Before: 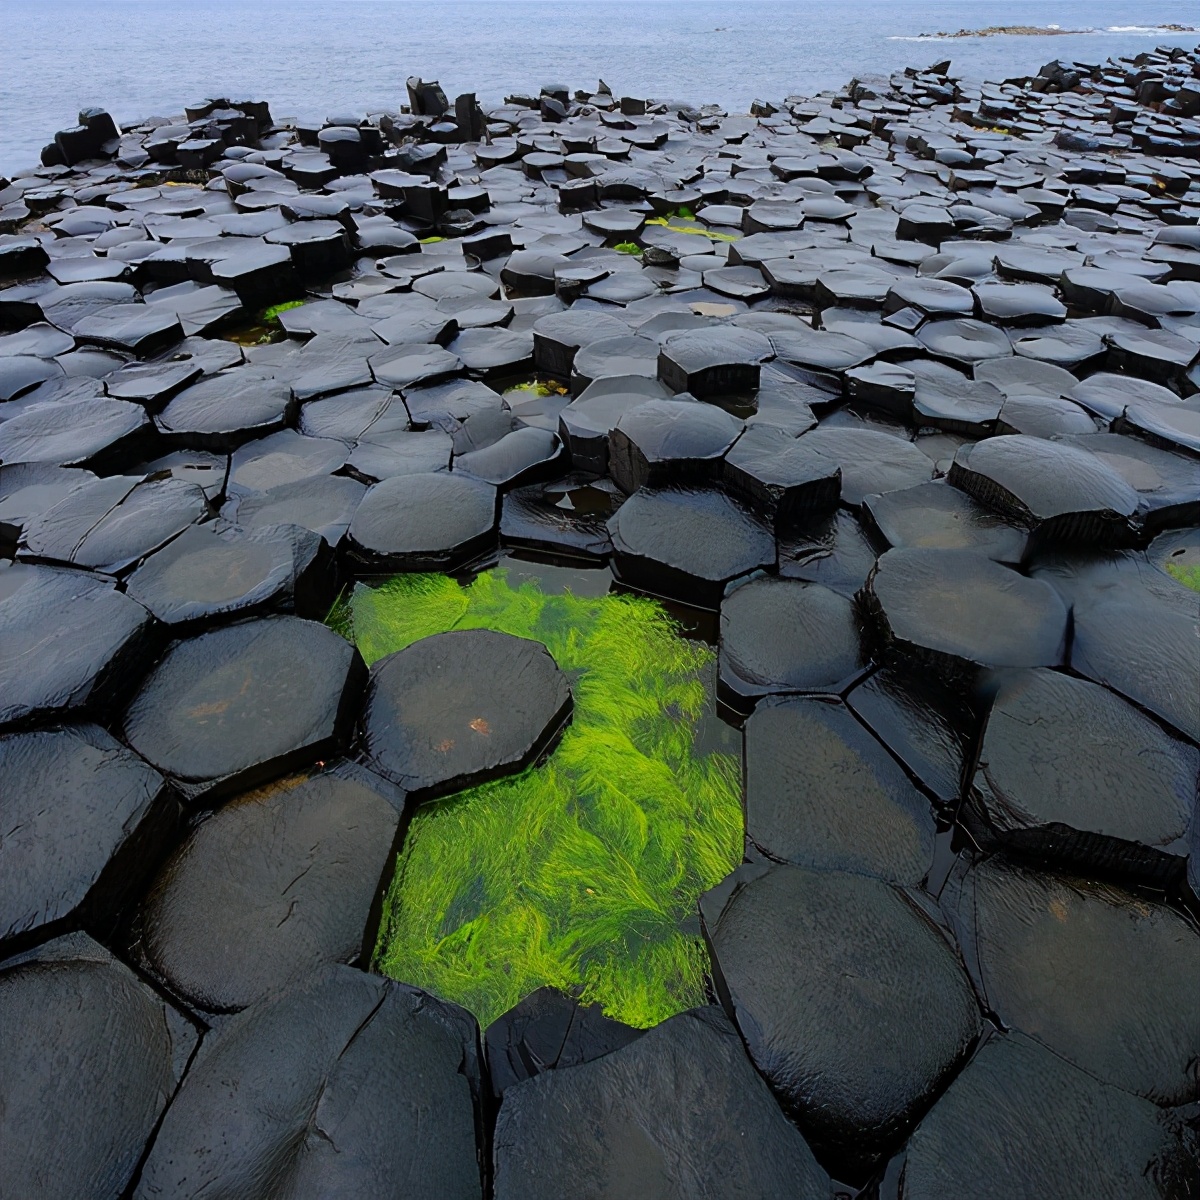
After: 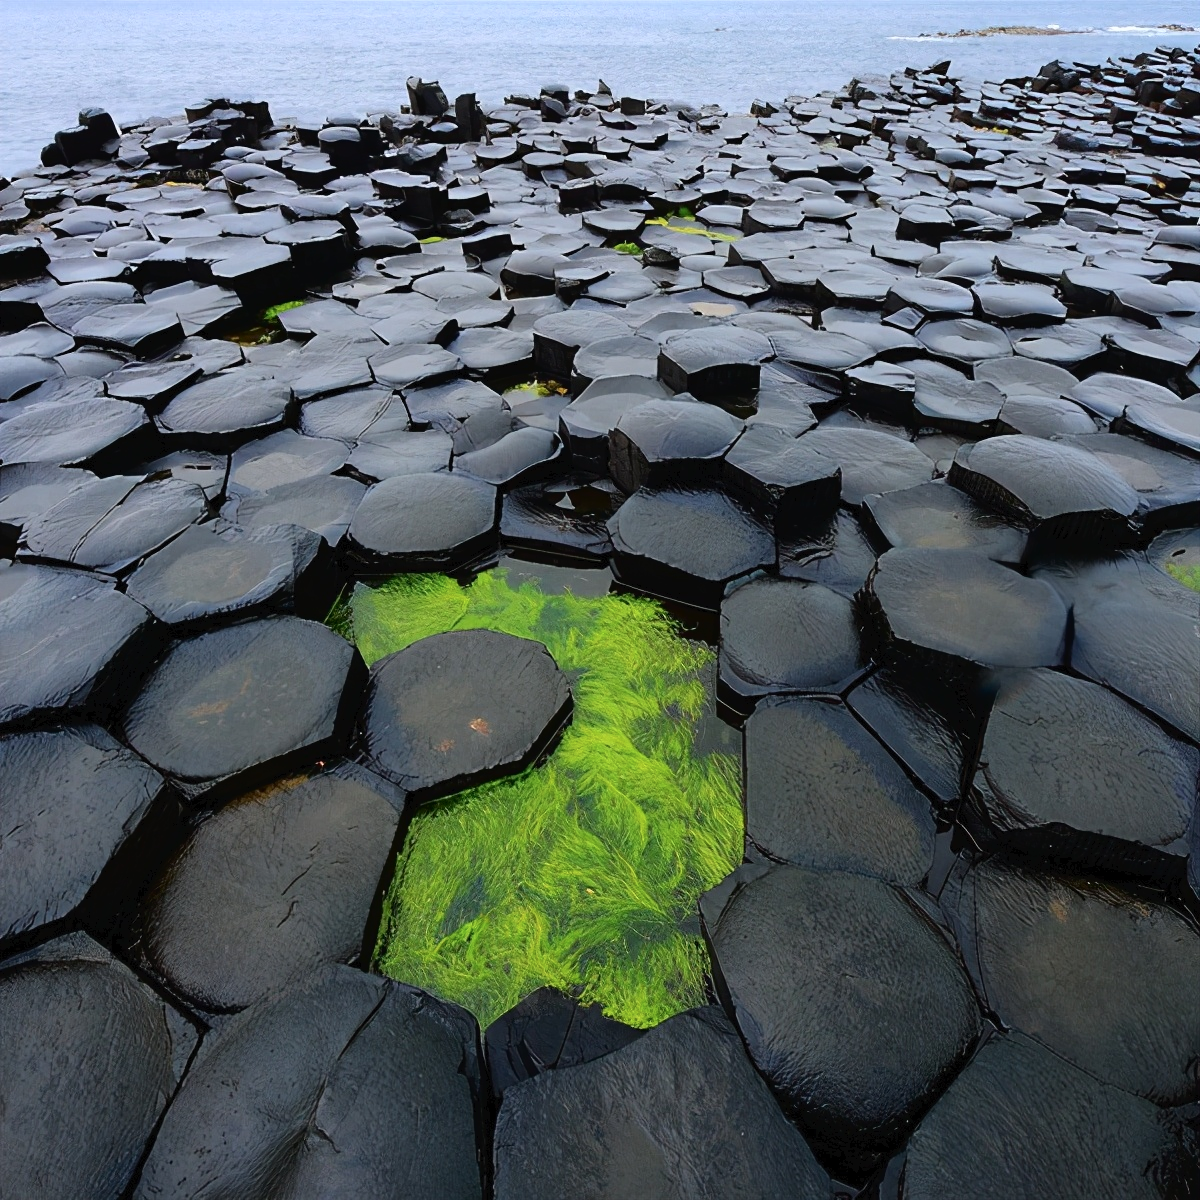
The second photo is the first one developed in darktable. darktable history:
tone curve: curves: ch0 [(0, 0) (0.003, 0.025) (0.011, 0.025) (0.025, 0.029) (0.044, 0.035) (0.069, 0.053) (0.1, 0.083) (0.136, 0.118) (0.177, 0.163) (0.224, 0.22) (0.277, 0.295) (0.335, 0.371) (0.399, 0.444) (0.468, 0.524) (0.543, 0.618) (0.623, 0.702) (0.709, 0.79) (0.801, 0.89) (0.898, 0.973) (1, 1)], color space Lab, independent channels, preserve colors none
